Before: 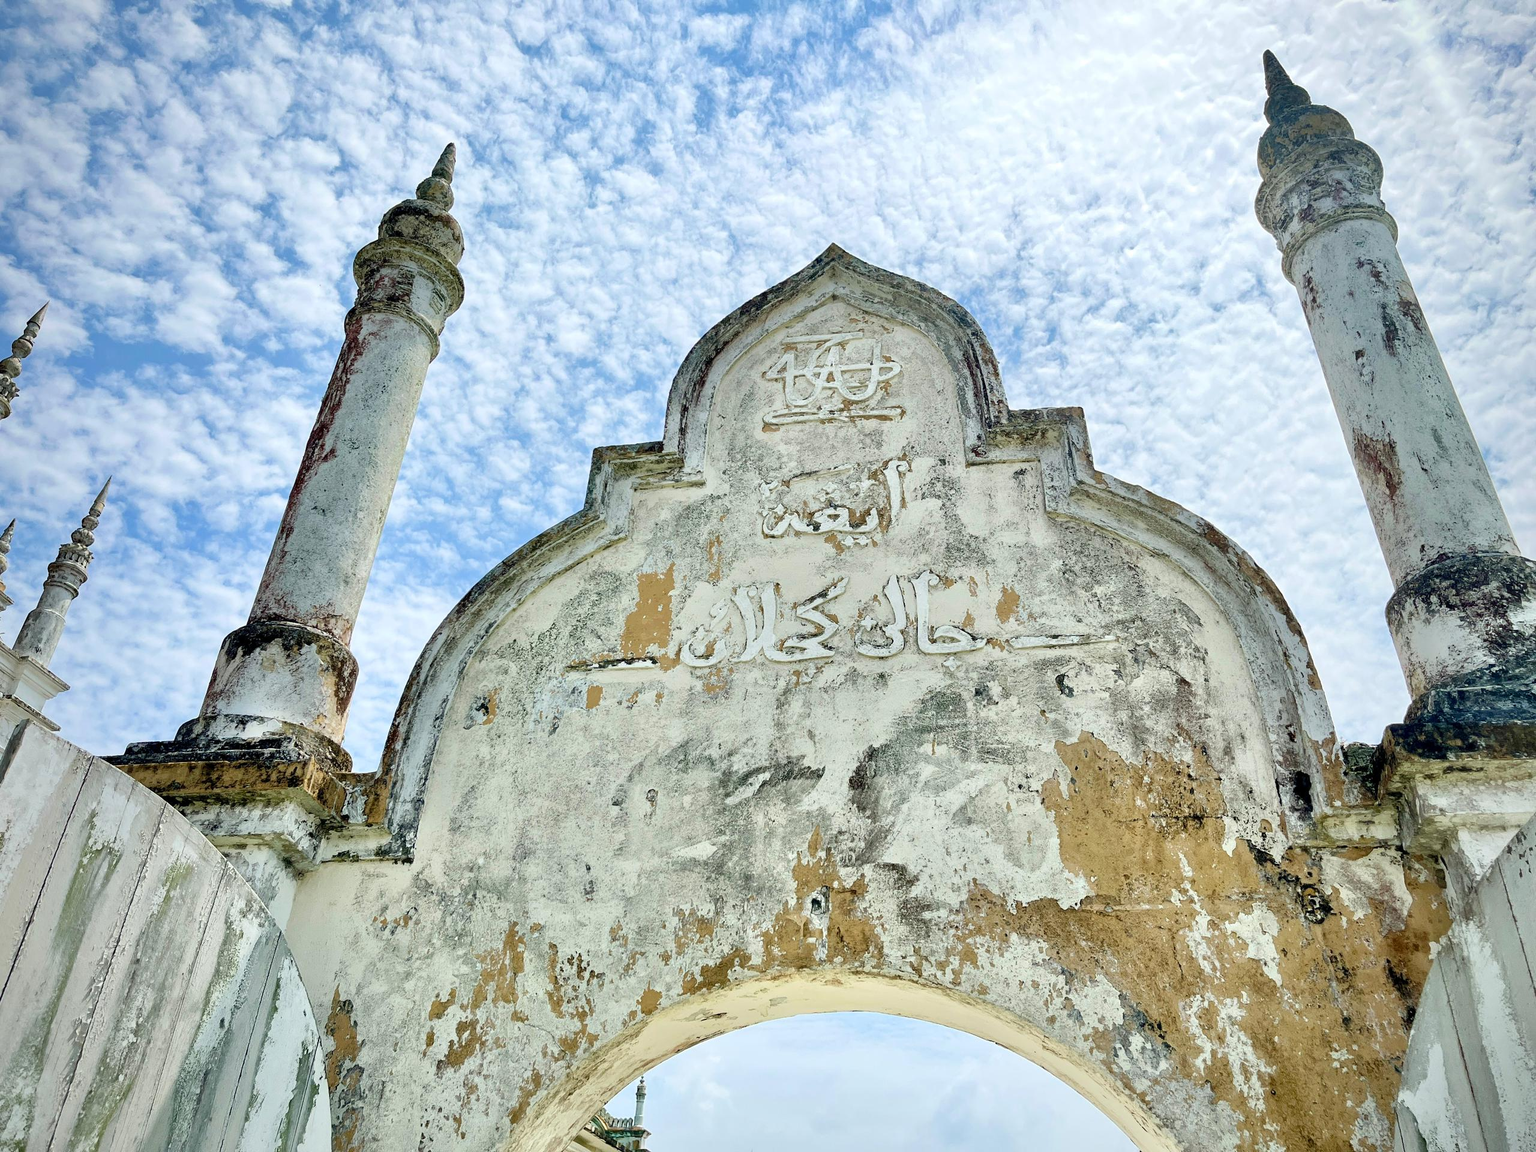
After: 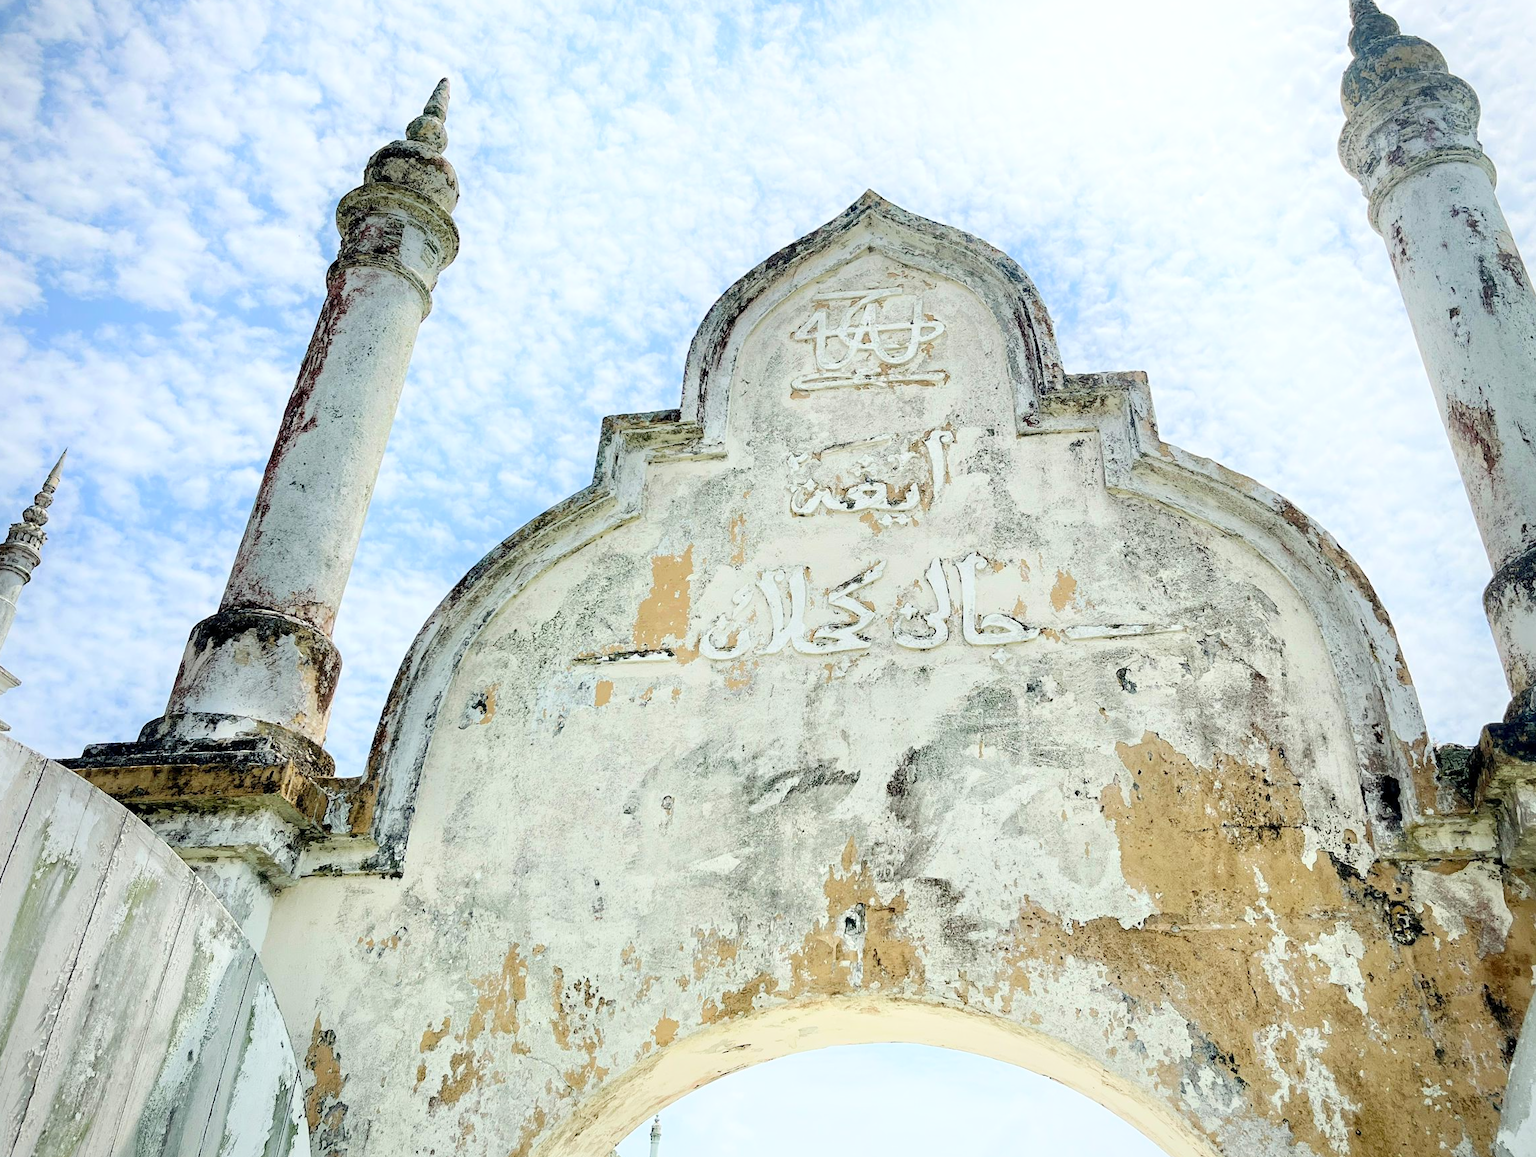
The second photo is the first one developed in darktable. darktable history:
crop: left 3.353%, top 6.368%, right 6.636%, bottom 3.193%
shadows and highlights: highlights 71.35, soften with gaussian
